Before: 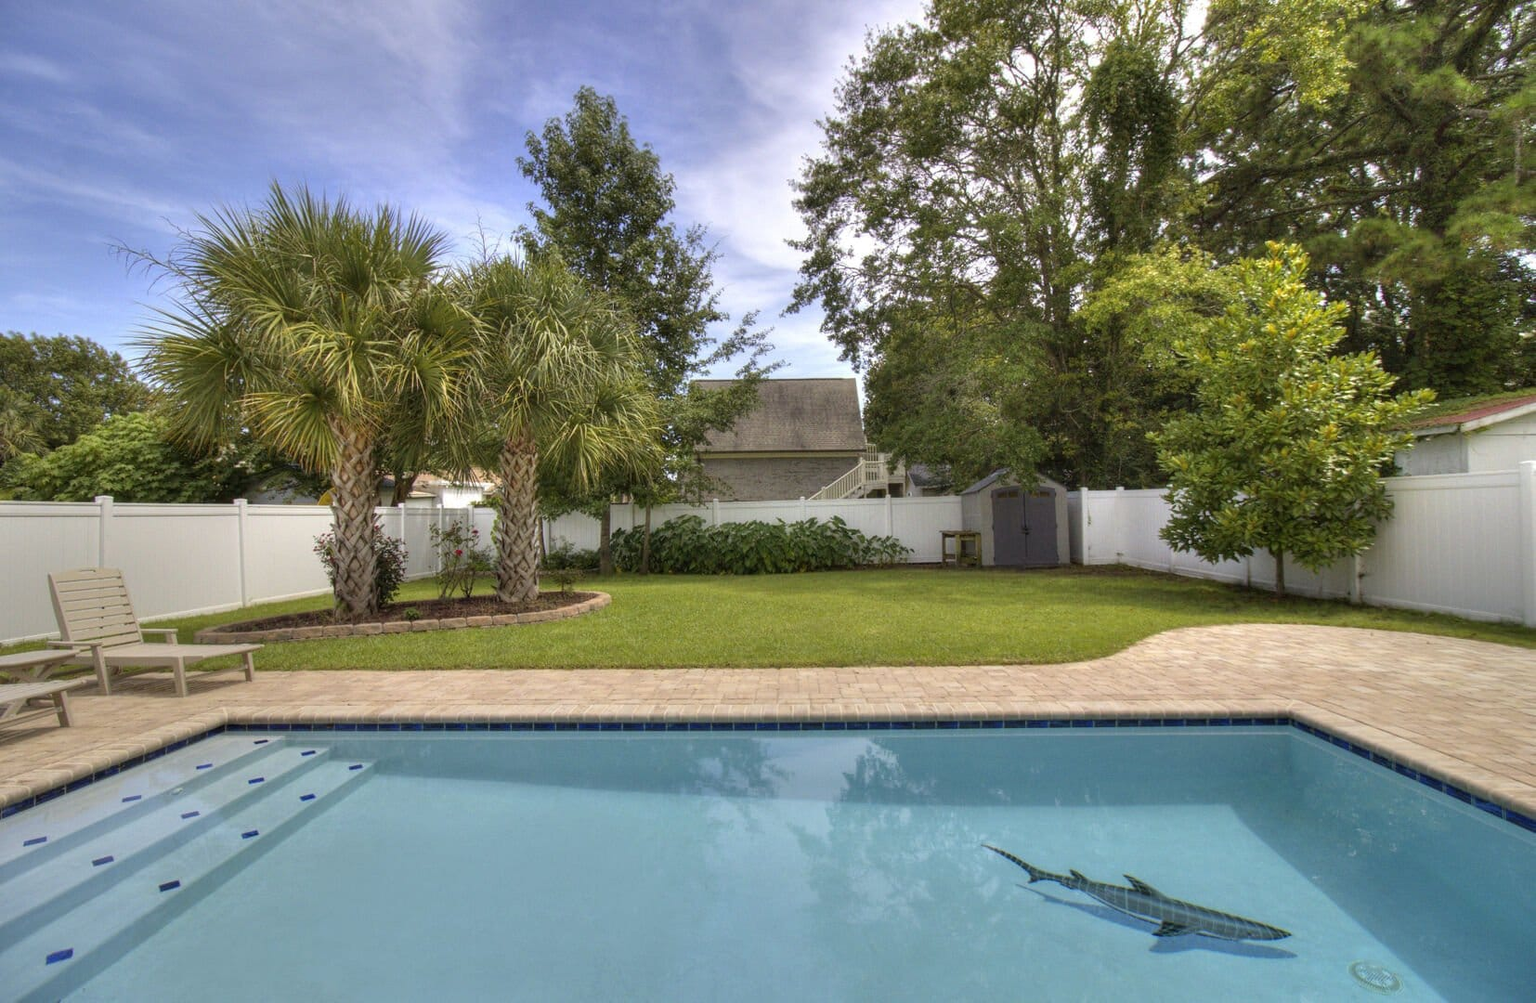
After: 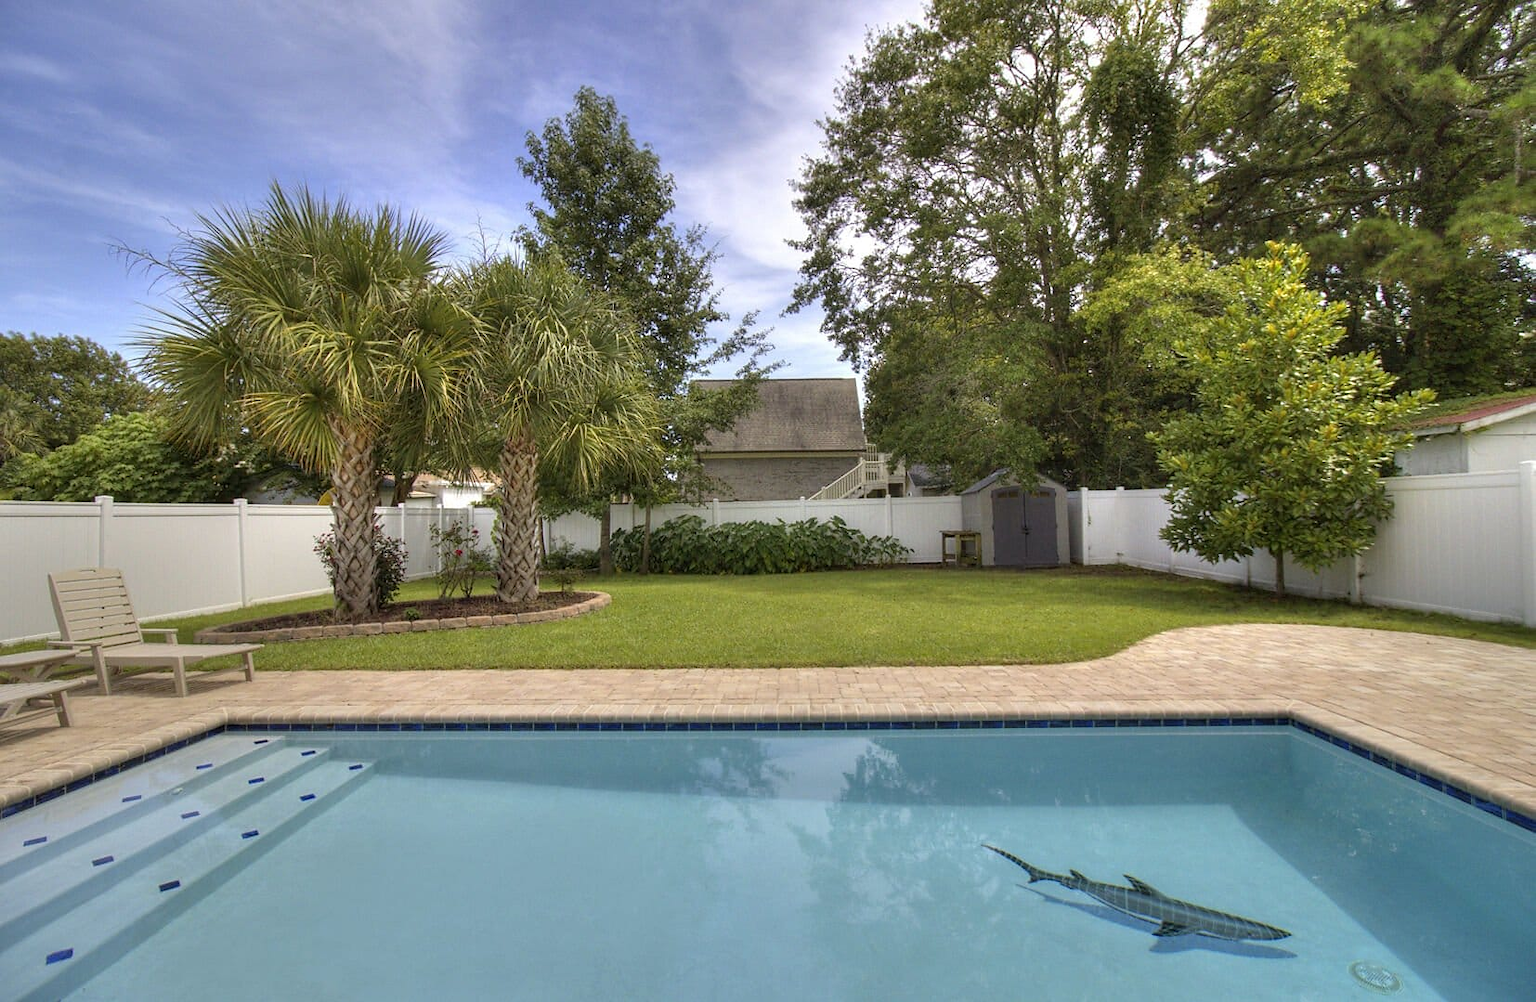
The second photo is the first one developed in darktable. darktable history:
sharpen: radius 1.513, amount 0.37, threshold 1.649
